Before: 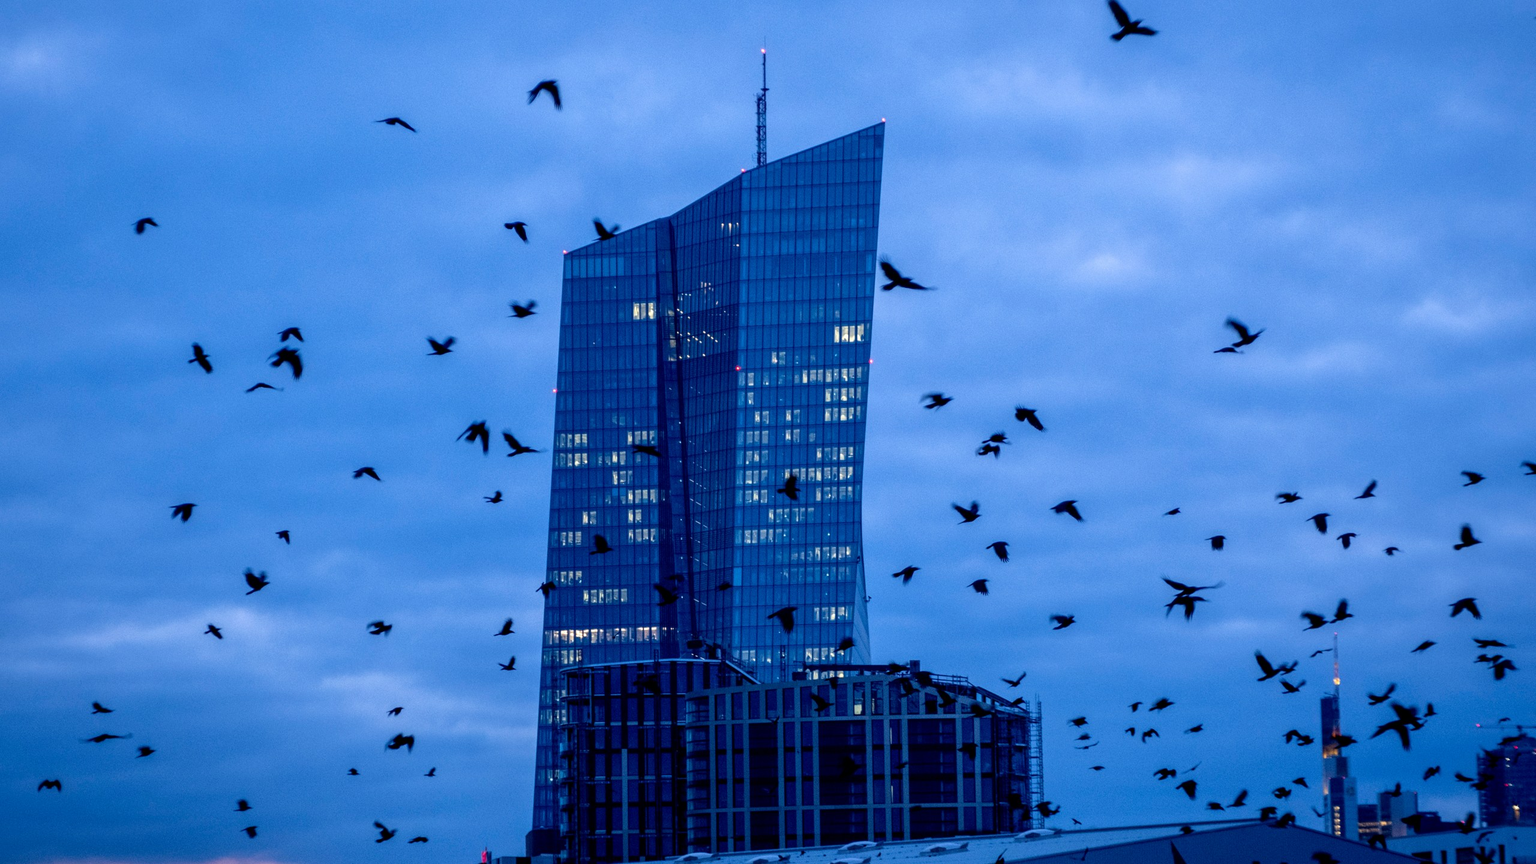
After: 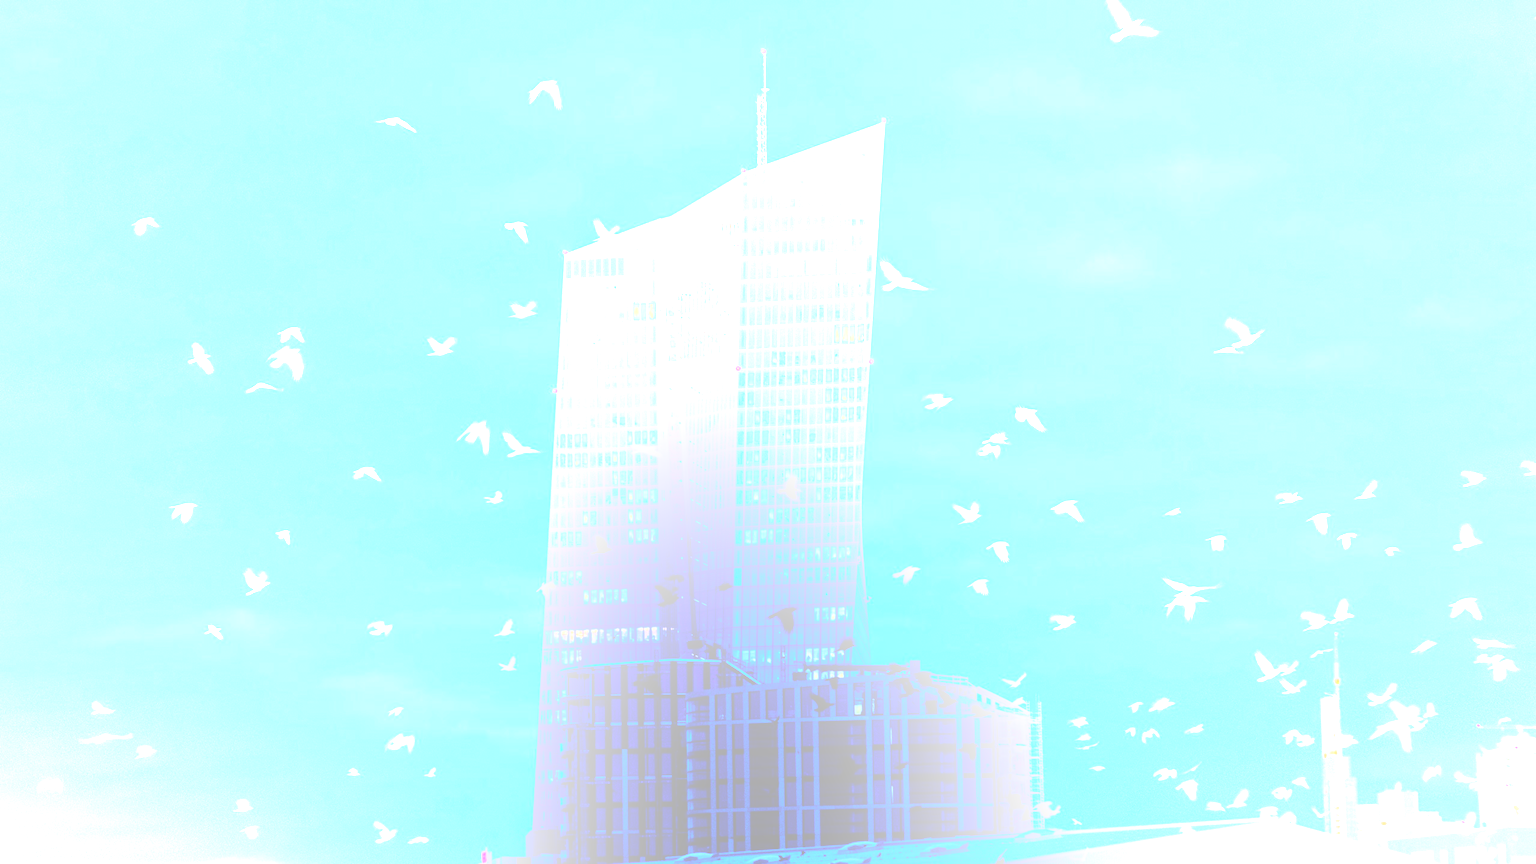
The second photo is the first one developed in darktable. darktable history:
bloom: size 85%, threshold 5%, strength 85%
rgb curve: curves: ch0 [(0, 0) (0.21, 0.15) (0.24, 0.21) (0.5, 0.75) (0.75, 0.96) (0.89, 0.99) (1, 1)]; ch1 [(0, 0.02) (0.21, 0.13) (0.25, 0.2) (0.5, 0.67) (0.75, 0.9) (0.89, 0.97) (1, 1)]; ch2 [(0, 0.02) (0.21, 0.13) (0.25, 0.2) (0.5, 0.67) (0.75, 0.9) (0.89, 0.97) (1, 1)], compensate middle gray true
